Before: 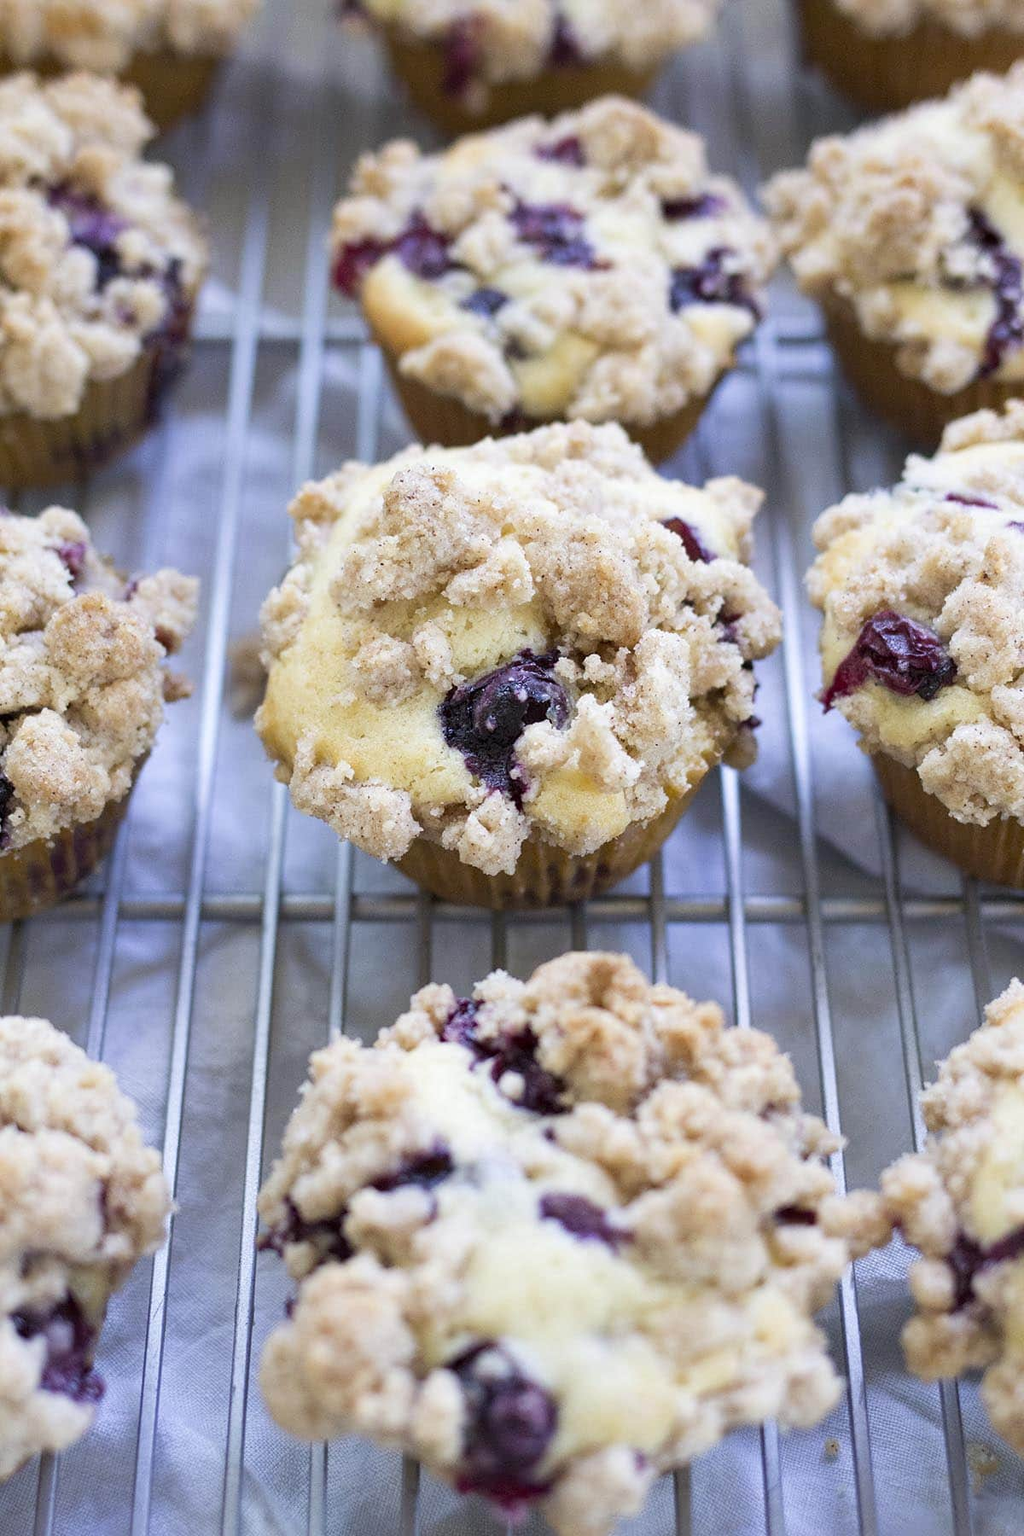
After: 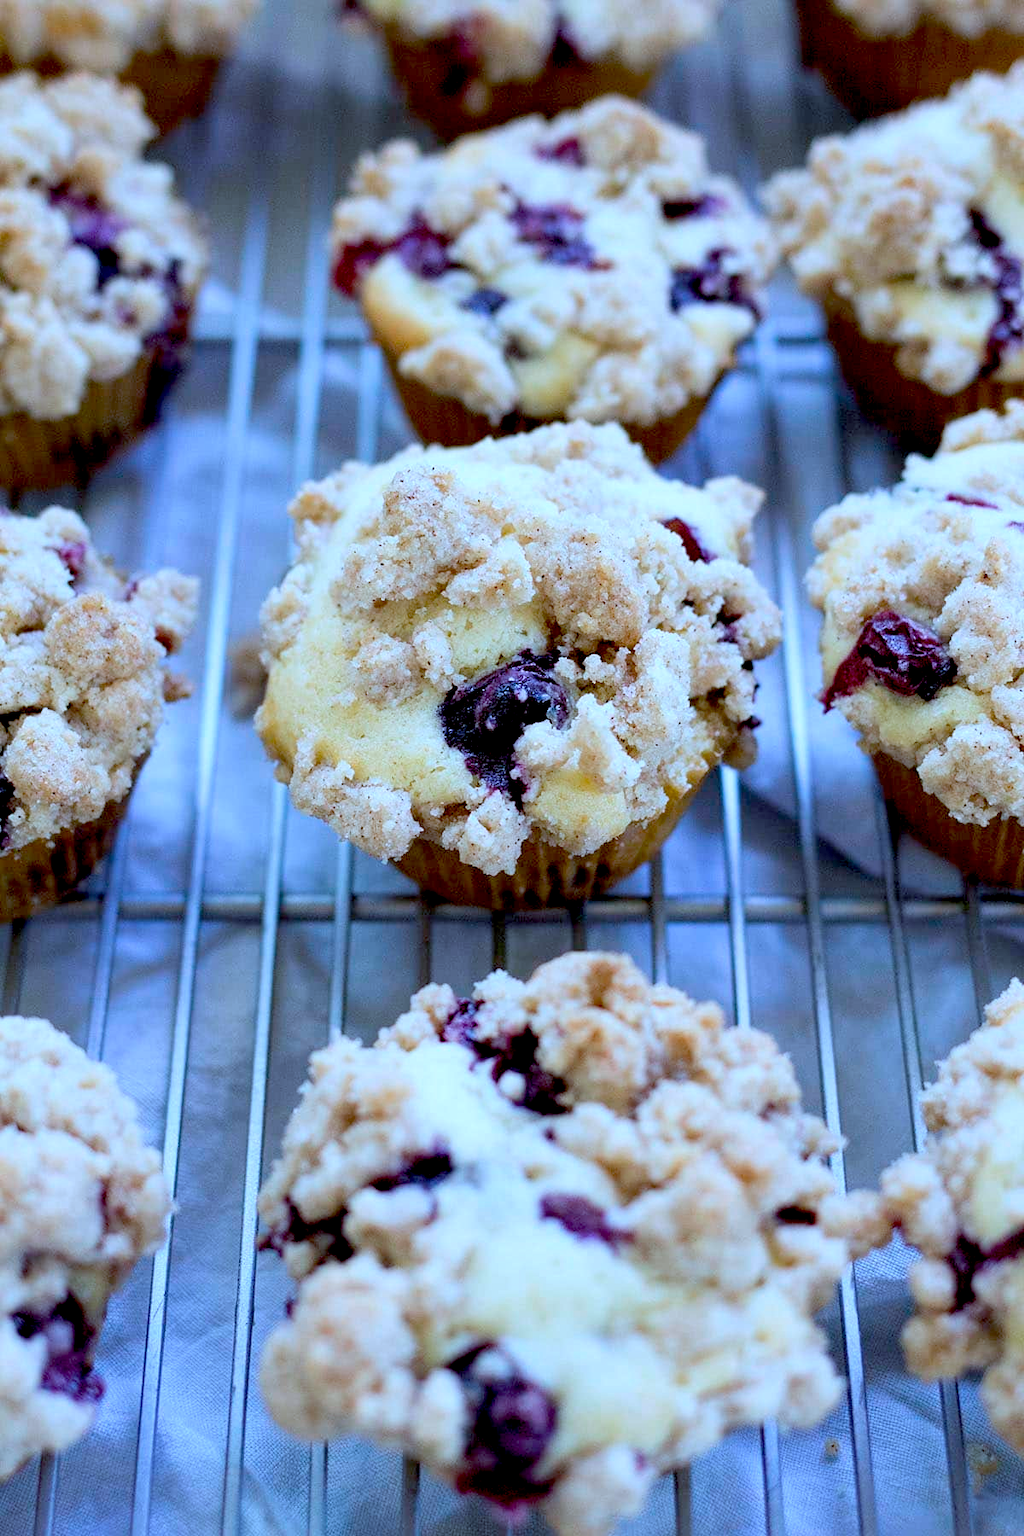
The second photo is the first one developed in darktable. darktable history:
exposure: black level correction 0.029, exposure -0.073 EV, compensate highlight preservation false
color calibration: x 0.396, y 0.386, temperature 3669 K
